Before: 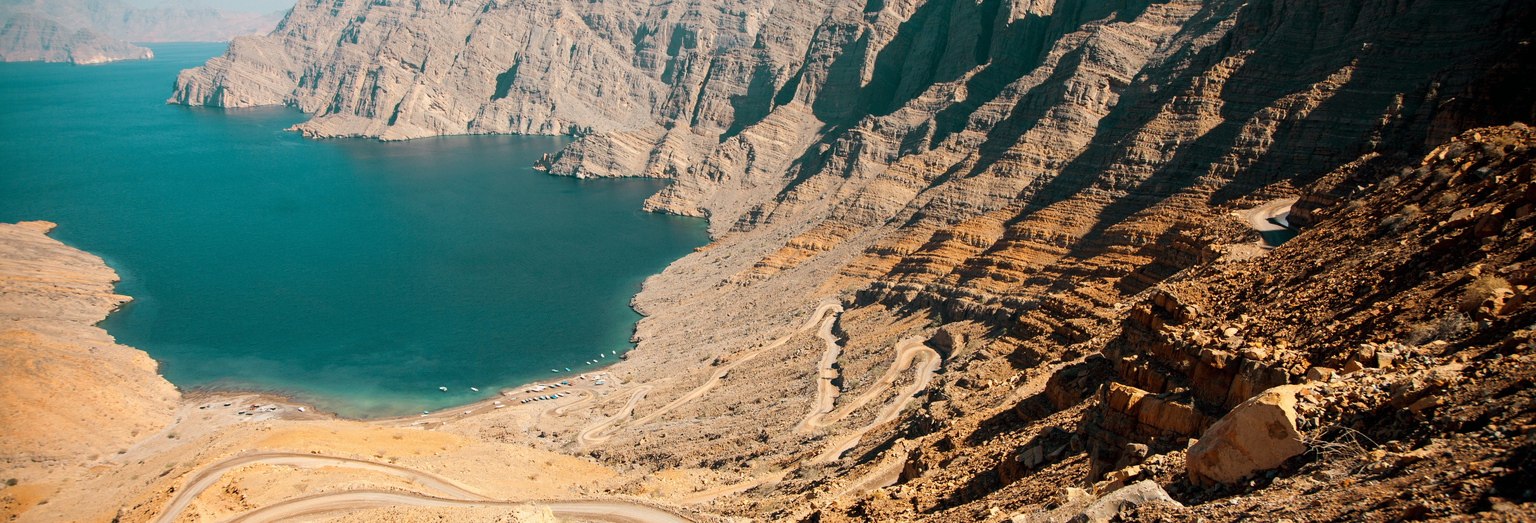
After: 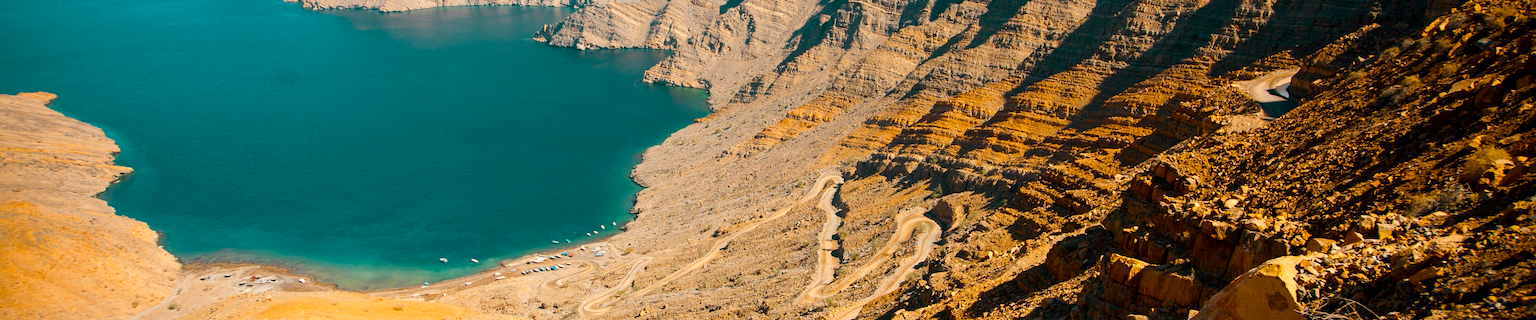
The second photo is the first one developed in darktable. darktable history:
crop and rotate: top 24.776%, bottom 13.99%
color balance rgb: perceptual saturation grading › global saturation 36.066%, perceptual saturation grading › shadows 35.322%
